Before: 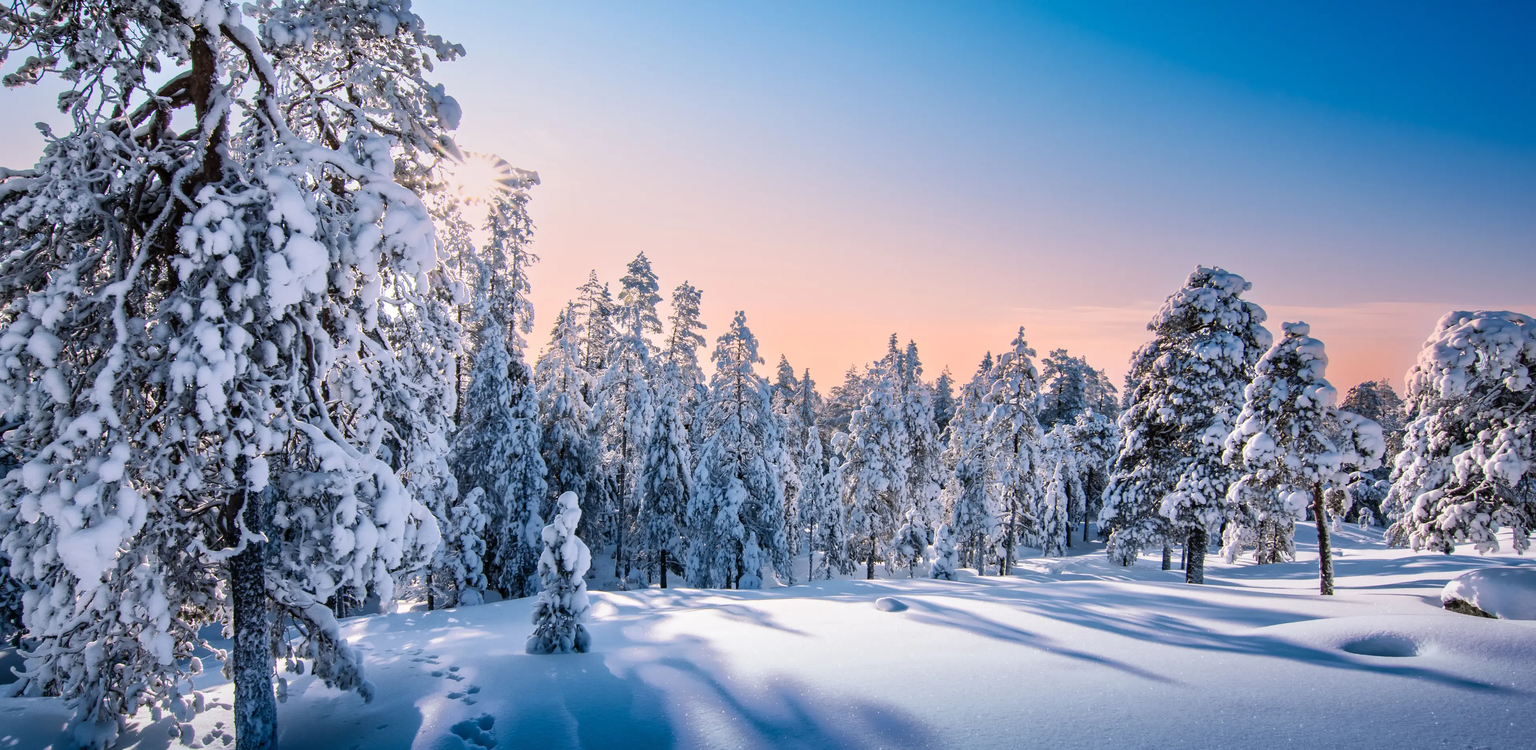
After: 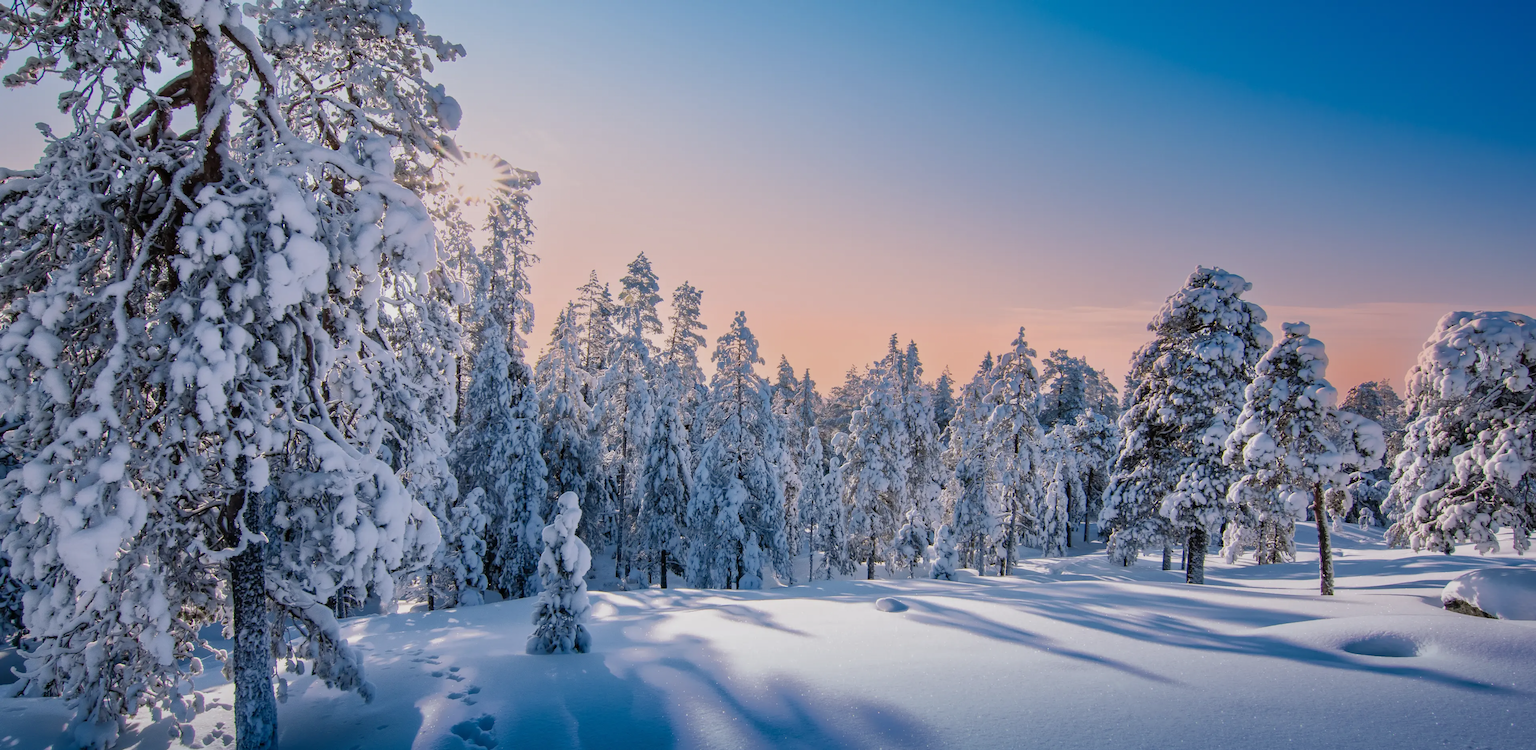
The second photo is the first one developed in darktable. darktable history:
tone equalizer: -8 EV 0.257 EV, -7 EV 0.402 EV, -6 EV 0.401 EV, -5 EV 0.236 EV, -3 EV -0.273 EV, -2 EV -0.439 EV, -1 EV -0.408 EV, +0 EV -0.243 EV, edges refinement/feathering 500, mask exposure compensation -1.57 EV, preserve details no
